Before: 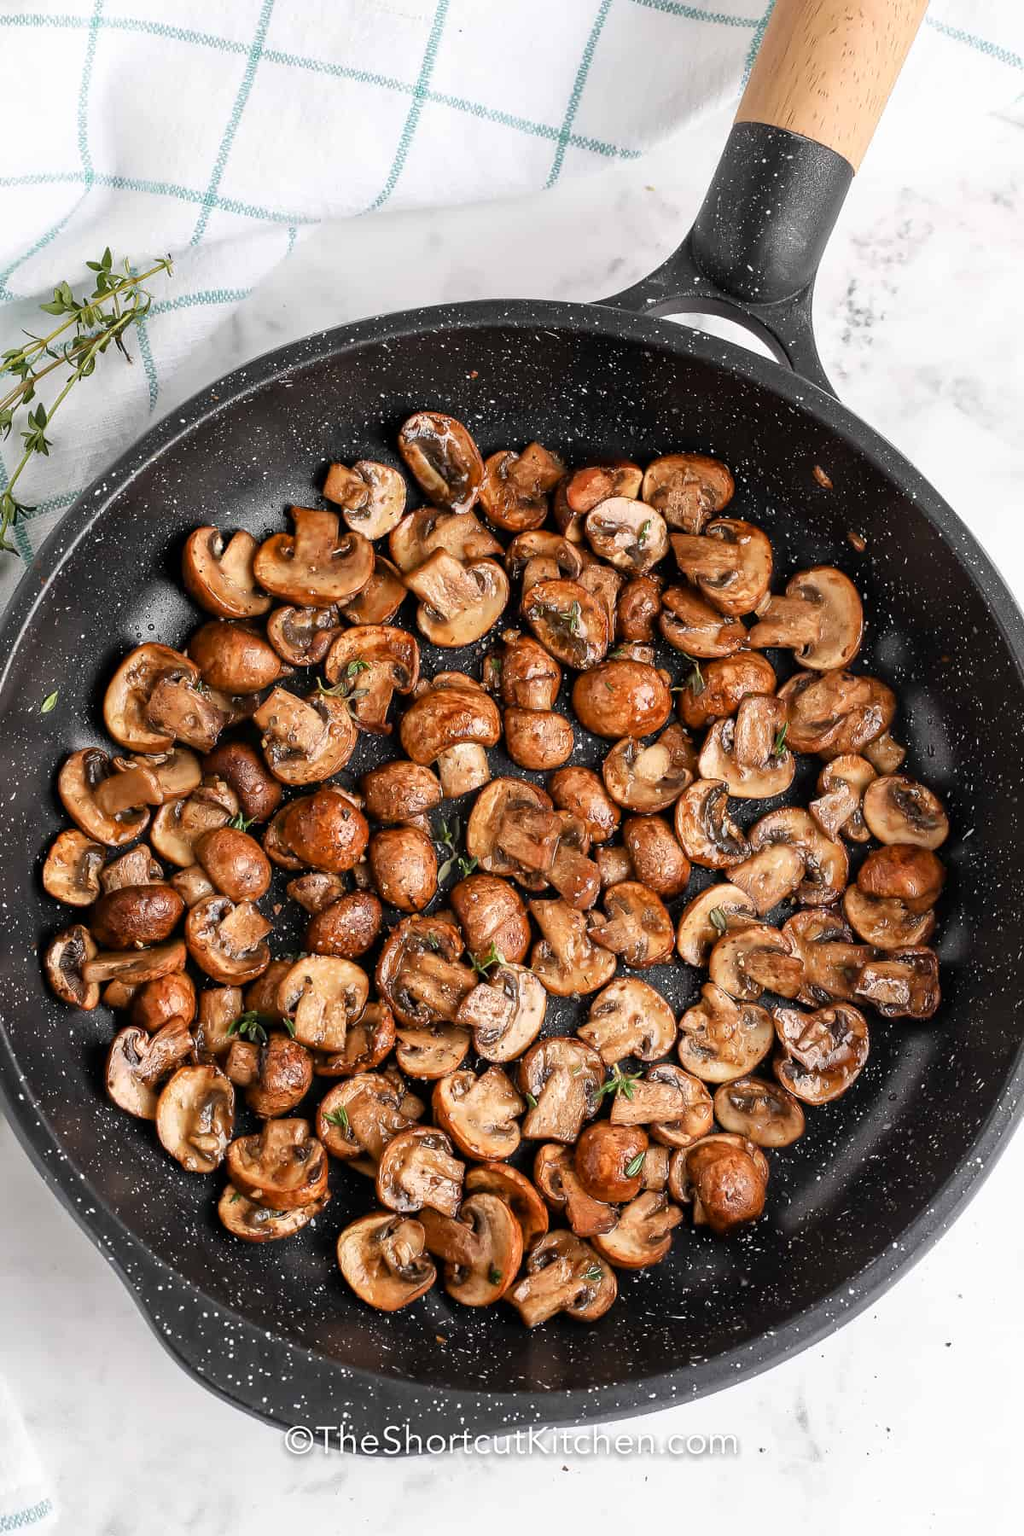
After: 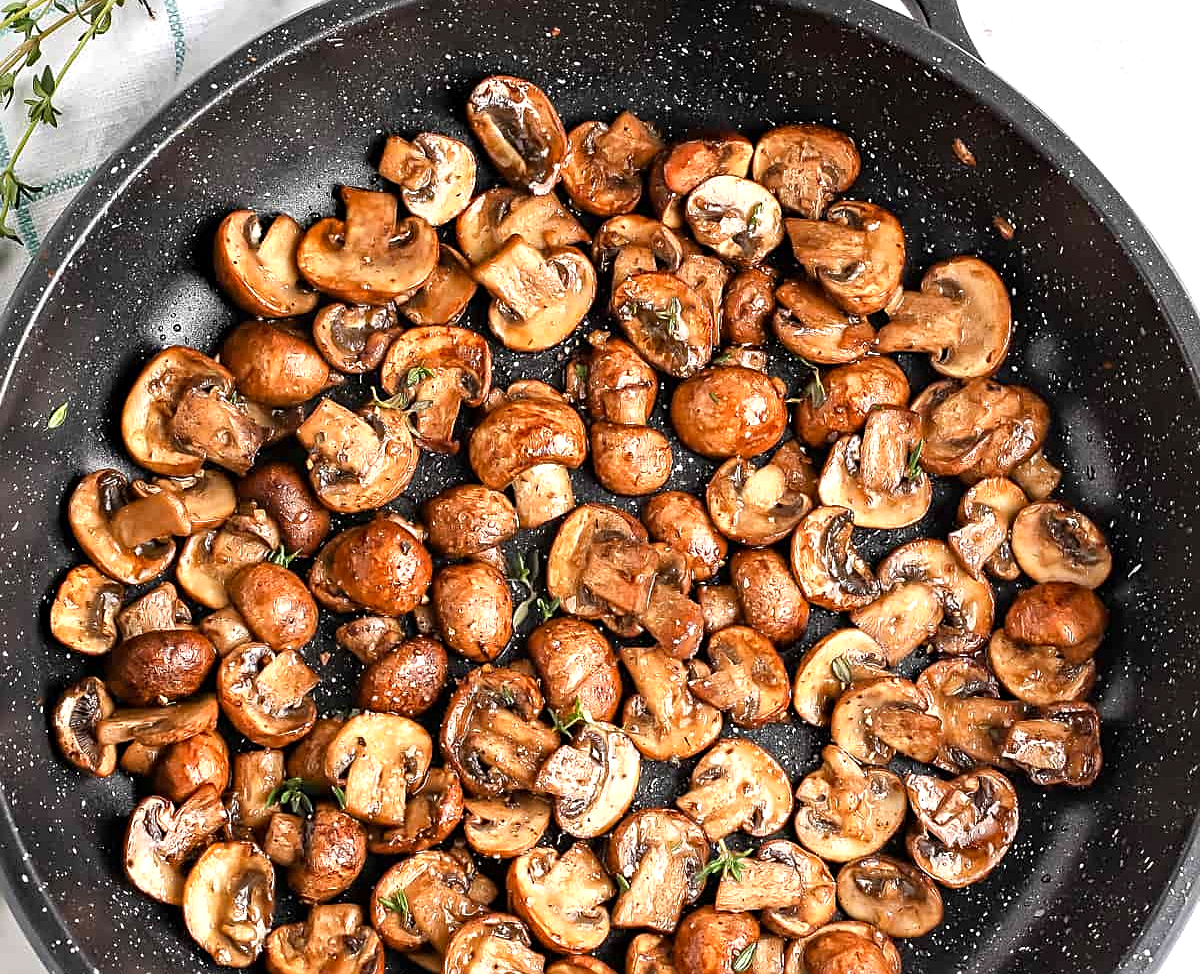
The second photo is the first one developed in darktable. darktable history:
exposure: exposure 0.606 EV, compensate highlight preservation false
crop and rotate: top 22.614%, bottom 23.268%
sharpen: on, module defaults
haze removal: compatibility mode true
